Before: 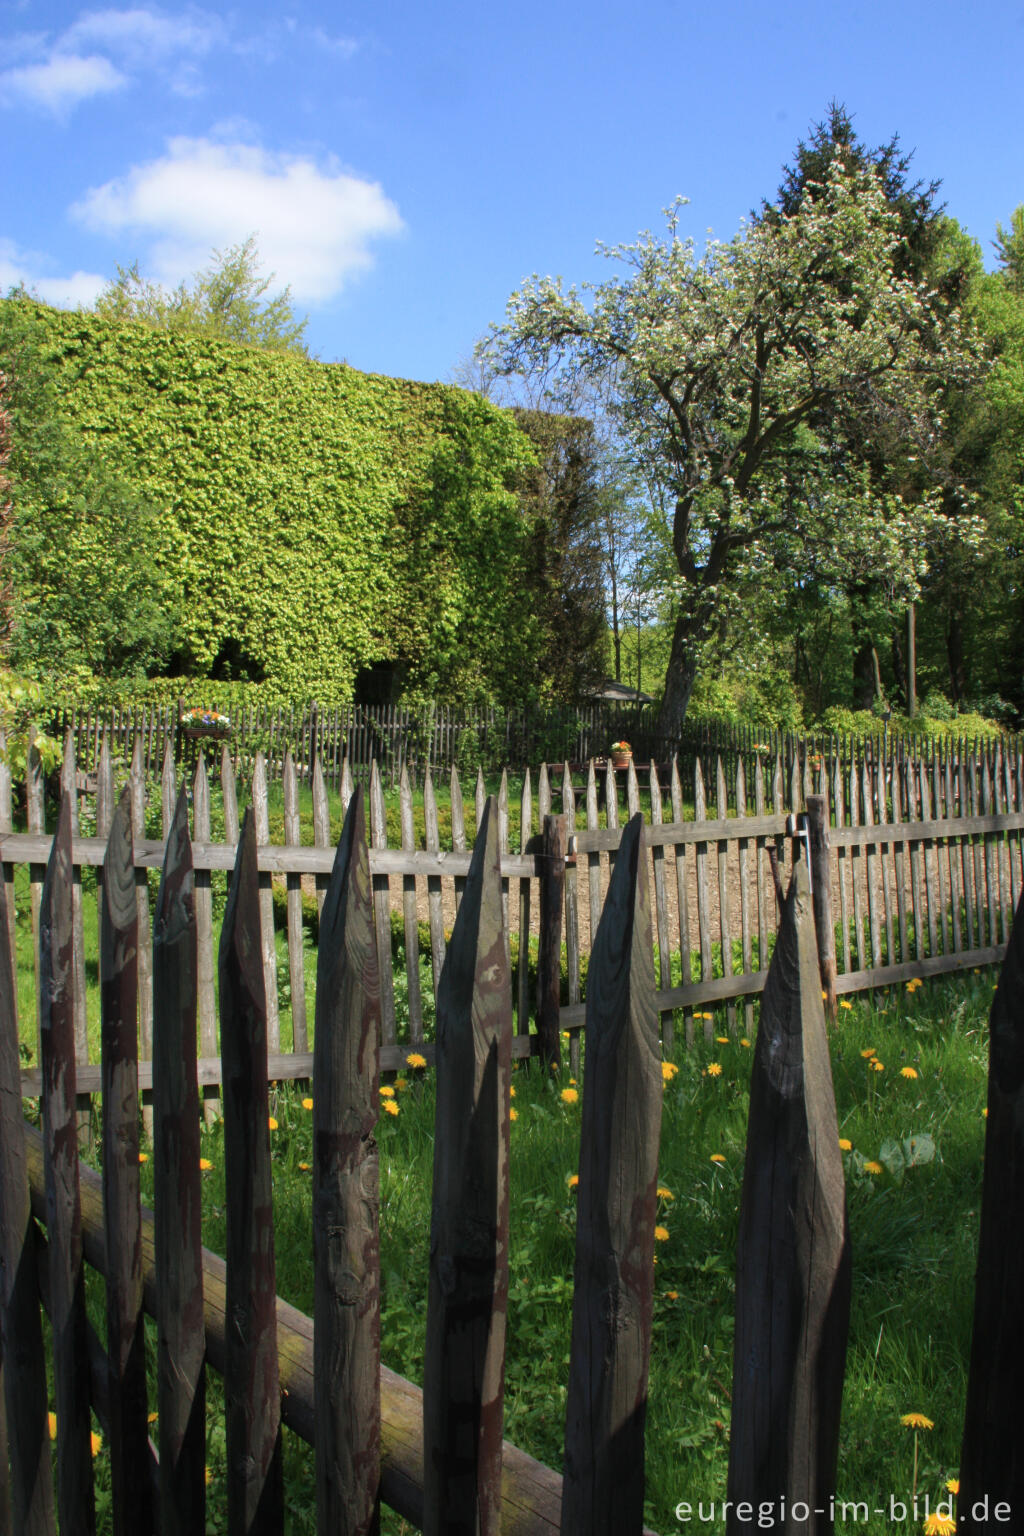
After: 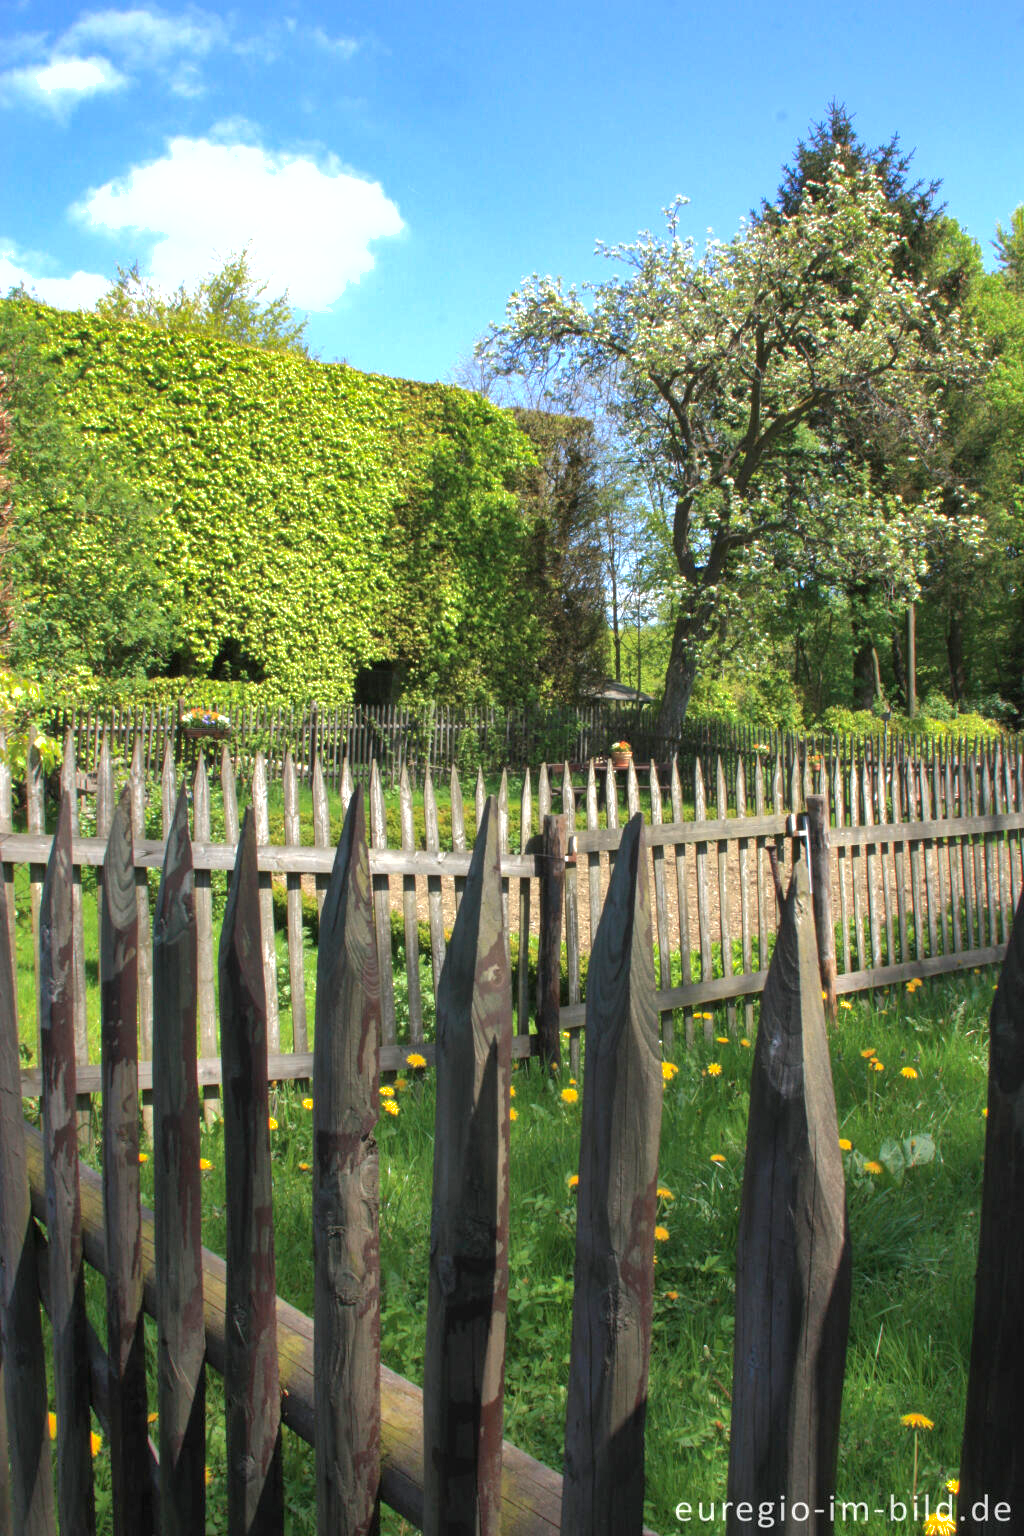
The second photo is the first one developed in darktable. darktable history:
shadows and highlights: on, module defaults
exposure: exposure 0.078 EV, compensate exposure bias true, compensate highlight preservation false
